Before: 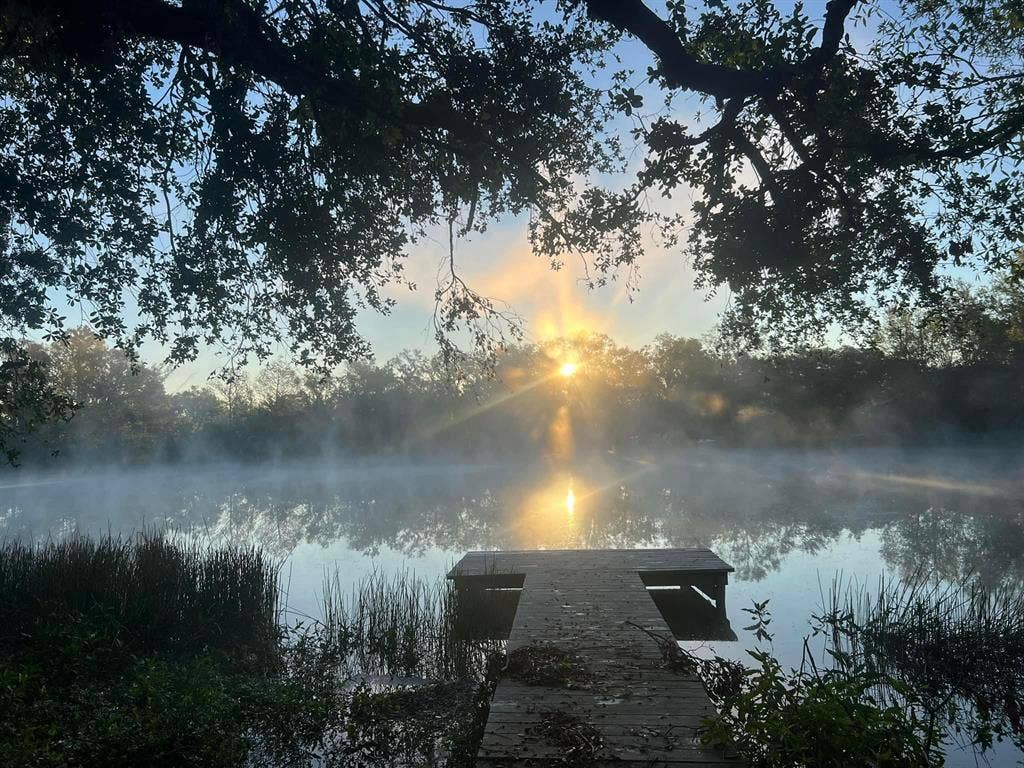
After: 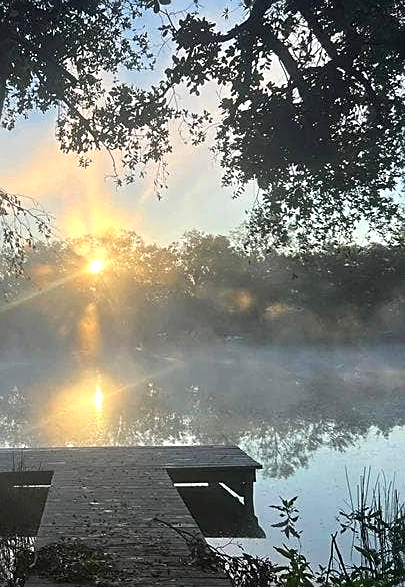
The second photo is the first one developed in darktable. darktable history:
sharpen: on, module defaults
crop: left 46.164%, top 13.476%, right 14.215%, bottom 10.034%
exposure: exposure 0.202 EV, compensate highlight preservation false
